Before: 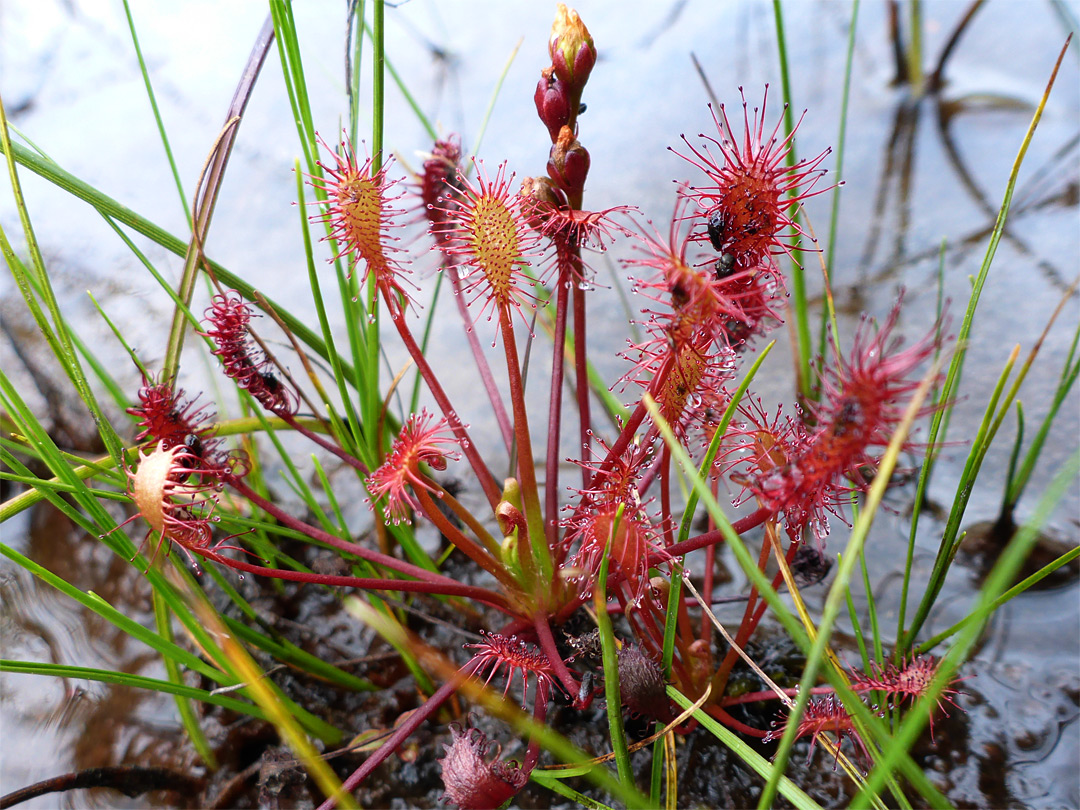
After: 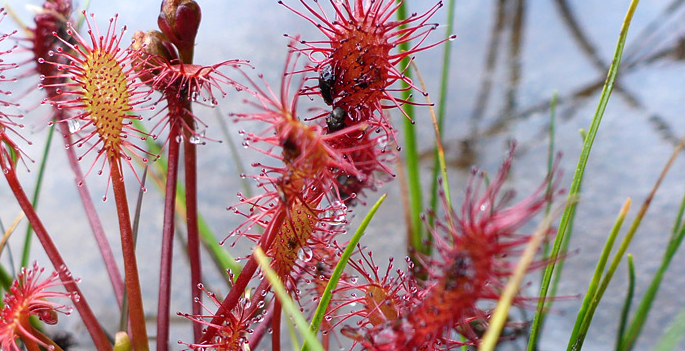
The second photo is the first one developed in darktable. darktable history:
crop: left 36.093%, top 18.141%, right 0.458%, bottom 38.403%
